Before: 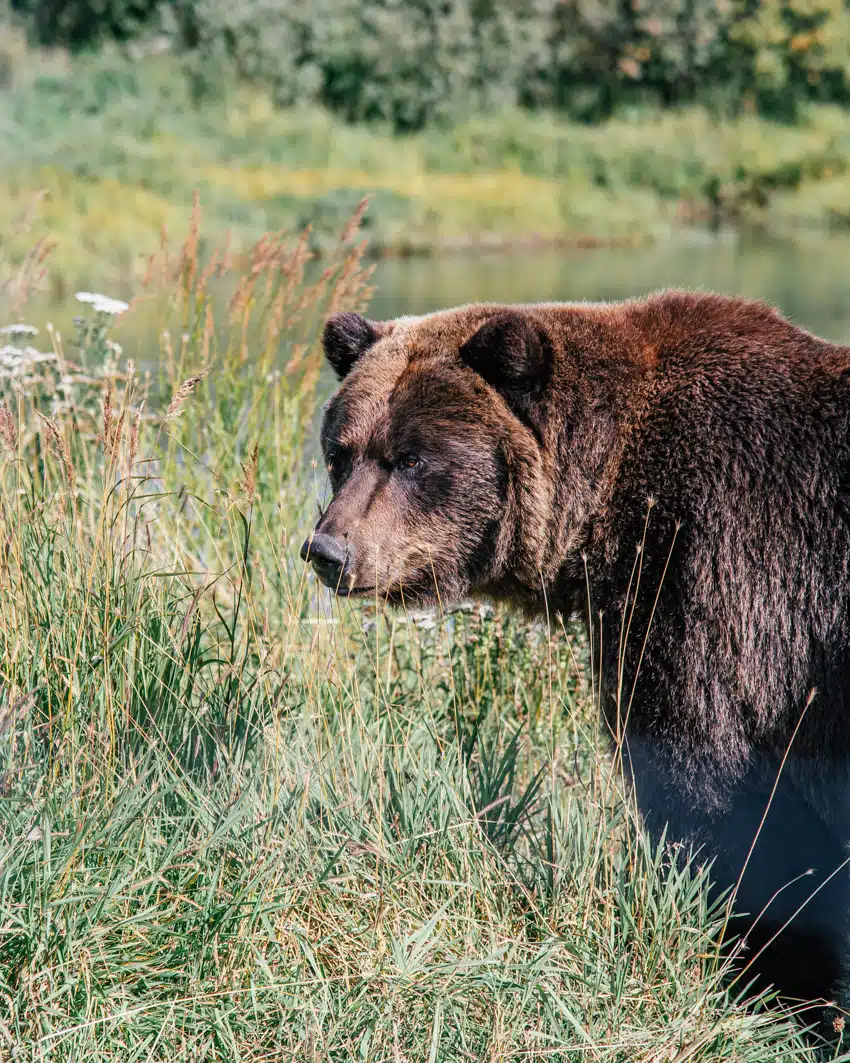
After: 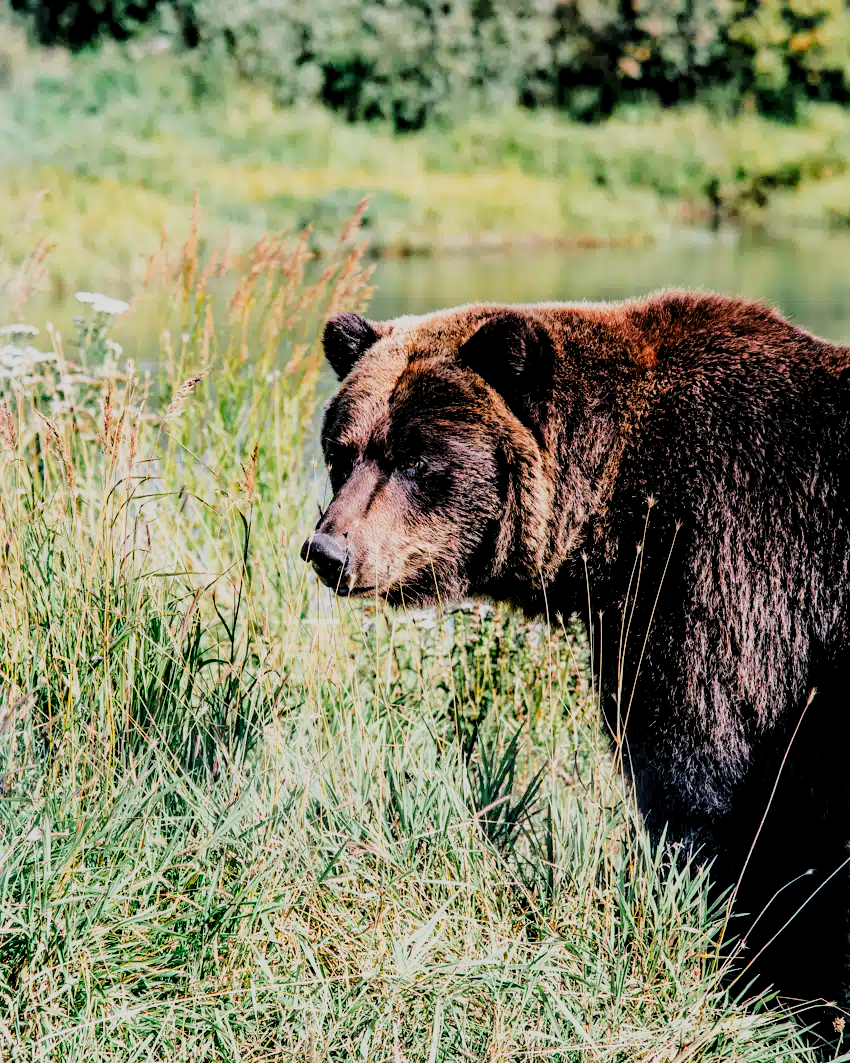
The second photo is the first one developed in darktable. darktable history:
tone curve: curves: ch0 [(0.003, 0.003) (0.104, 0.026) (0.236, 0.181) (0.401, 0.443) (0.495, 0.55) (0.625, 0.67) (0.819, 0.841) (0.96, 0.899)]; ch1 [(0, 0) (0.161, 0.092) (0.37, 0.302) (0.424, 0.402) (0.45, 0.466) (0.495, 0.51) (0.573, 0.571) (0.638, 0.641) (0.751, 0.741) (1, 1)]; ch2 [(0, 0) (0.352, 0.403) (0.466, 0.443) (0.524, 0.526) (0.56, 0.556) (1, 1)], color space Lab, linked channels, preserve colors none
filmic rgb: middle gray luminance 12.65%, black relative exposure -10.11 EV, white relative exposure 3.47 EV, threshold 5.98 EV, target black luminance 0%, hardness 5.77, latitude 44.99%, contrast 1.231, highlights saturation mix 4.83%, shadows ↔ highlights balance 27.29%, preserve chrominance no, color science v5 (2021), contrast in shadows safe, contrast in highlights safe, enable highlight reconstruction true
levels: levels [0.016, 0.5, 0.996]
